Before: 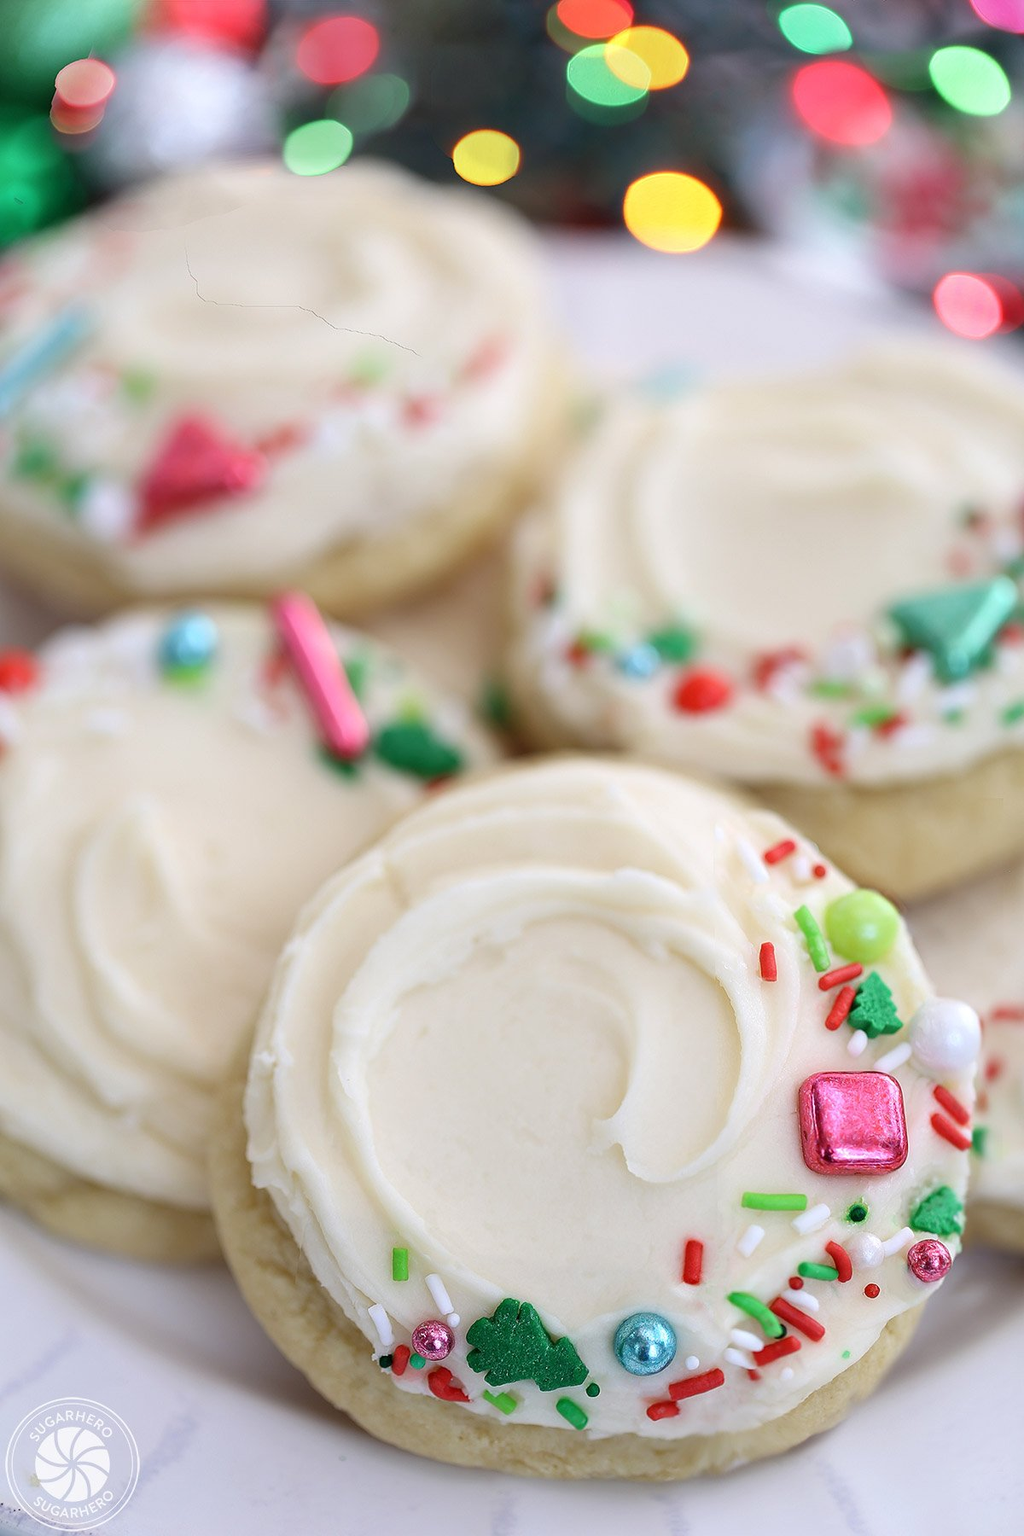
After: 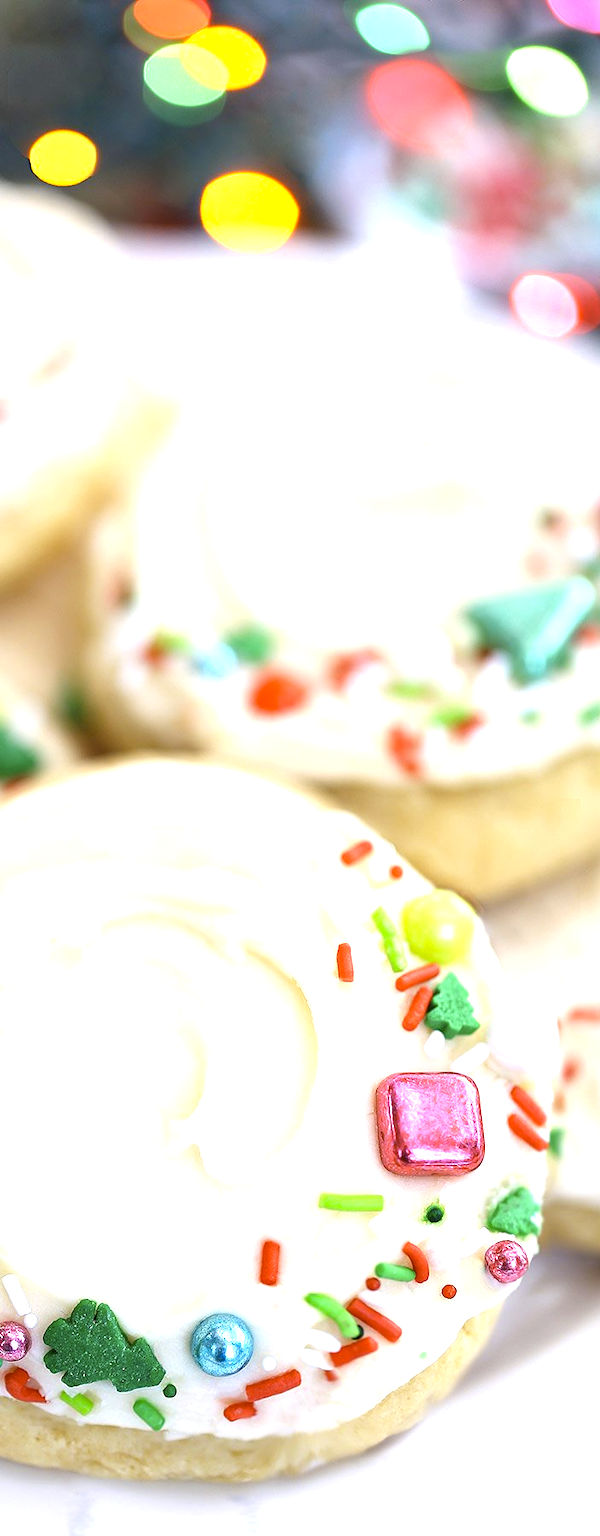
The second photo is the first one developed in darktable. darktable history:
exposure: black level correction 0, exposure 1 EV, compensate highlight preservation false
crop: left 41.402%
color contrast: green-magenta contrast 0.85, blue-yellow contrast 1.25, unbound 0
